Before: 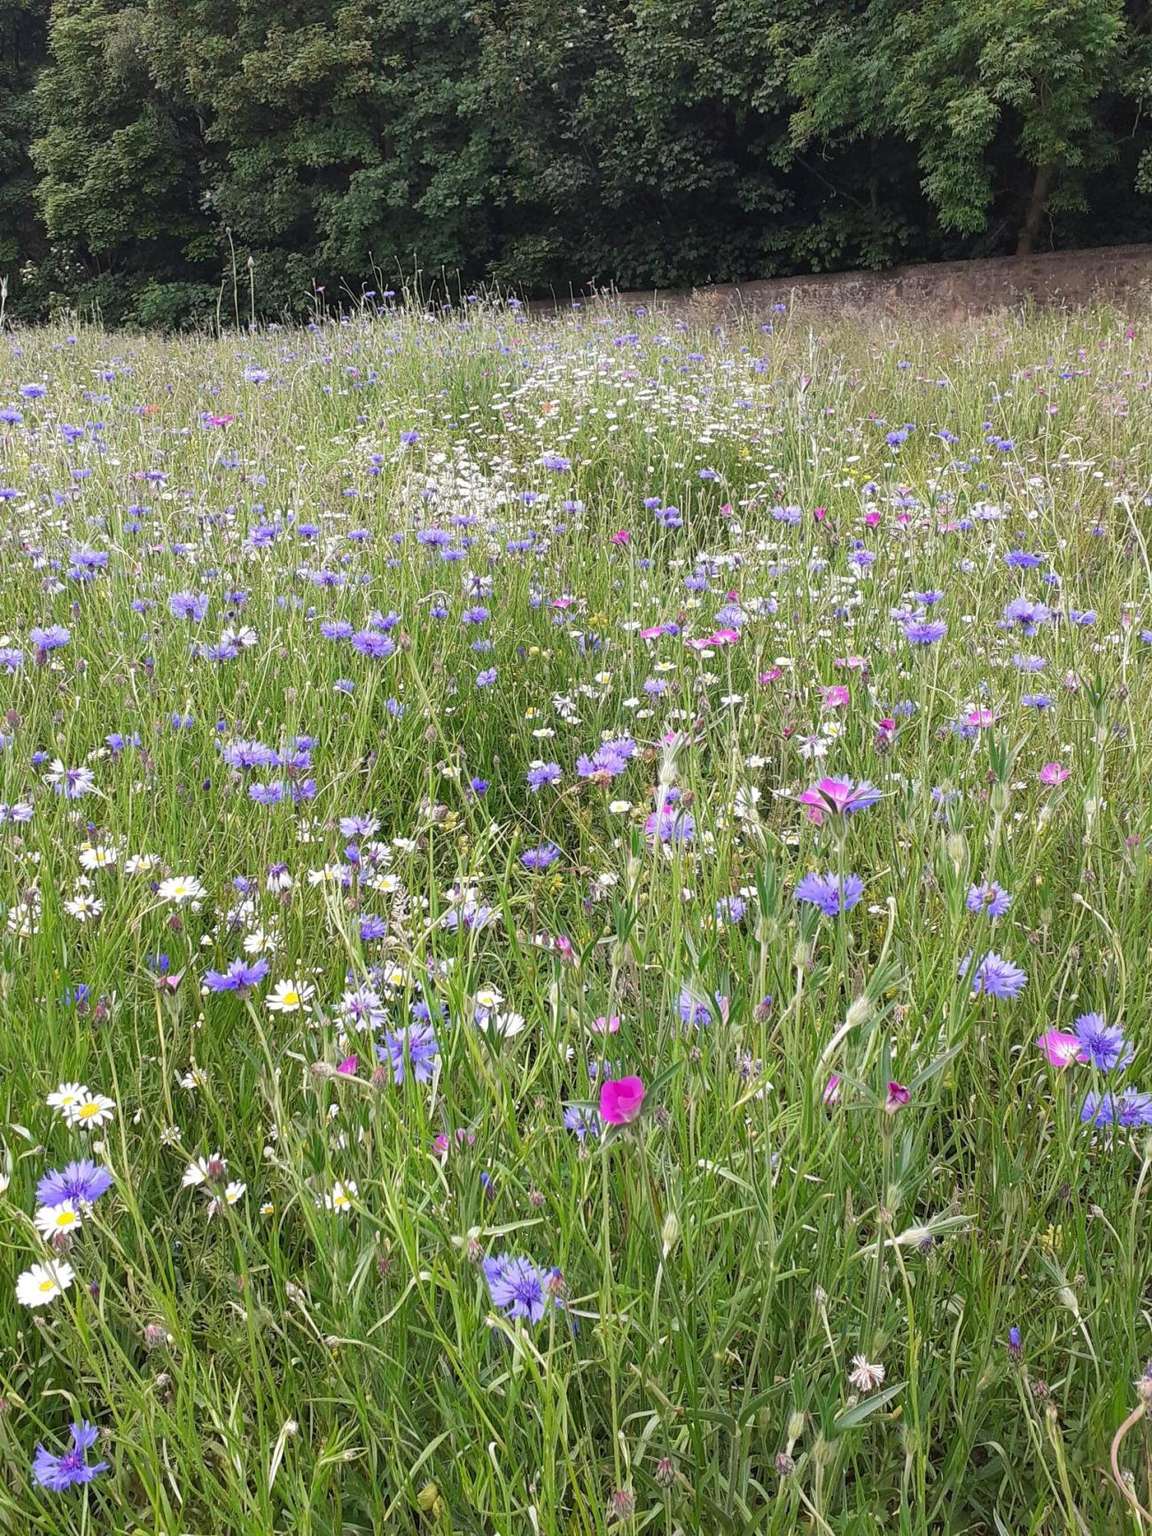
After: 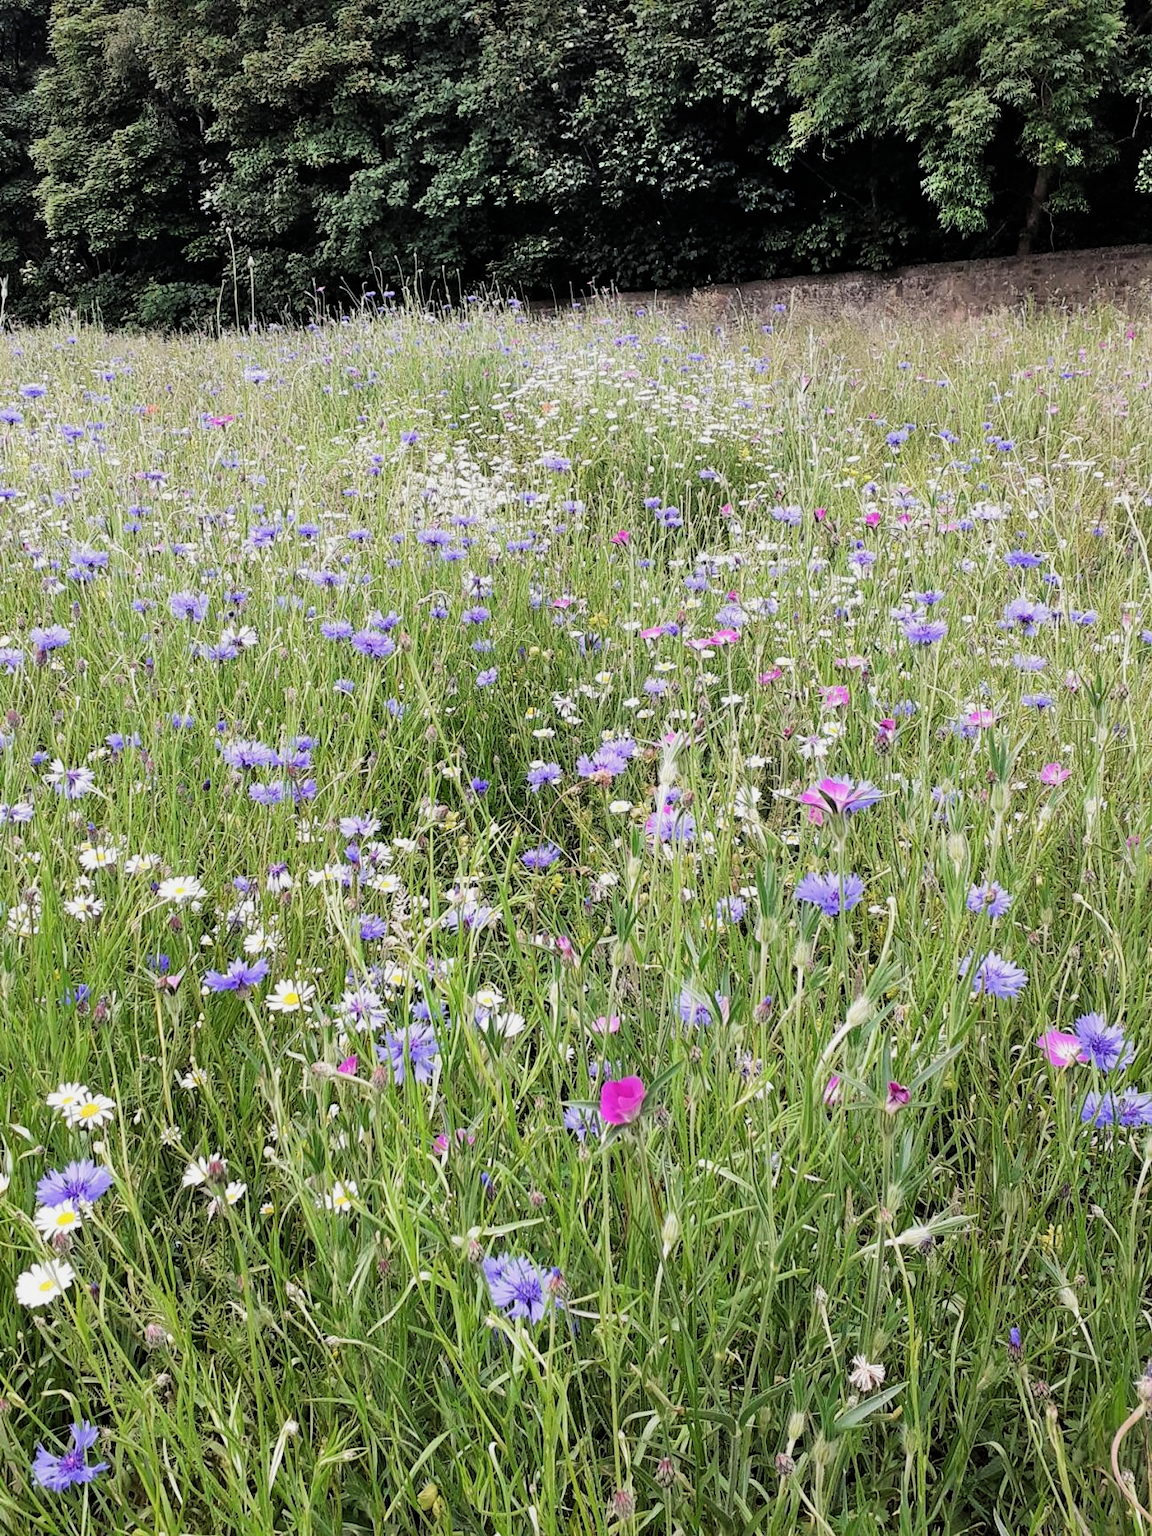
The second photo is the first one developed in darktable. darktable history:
shadows and highlights: radius 45.44, white point adjustment 6.49, compress 79.89%, soften with gaussian
filmic rgb: black relative exposure -5.1 EV, white relative exposure 3.99 EV, hardness 2.89, contrast 1.191, highlights saturation mix -28.57%, iterations of high-quality reconstruction 0
